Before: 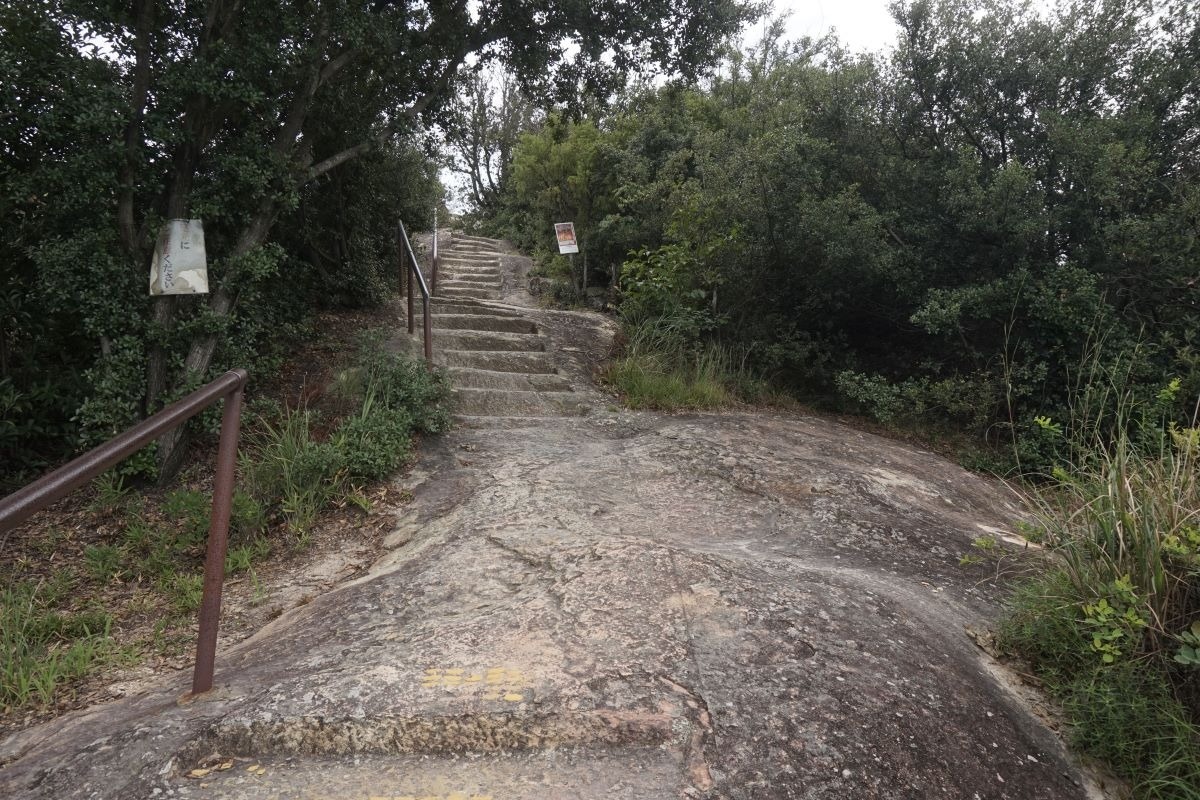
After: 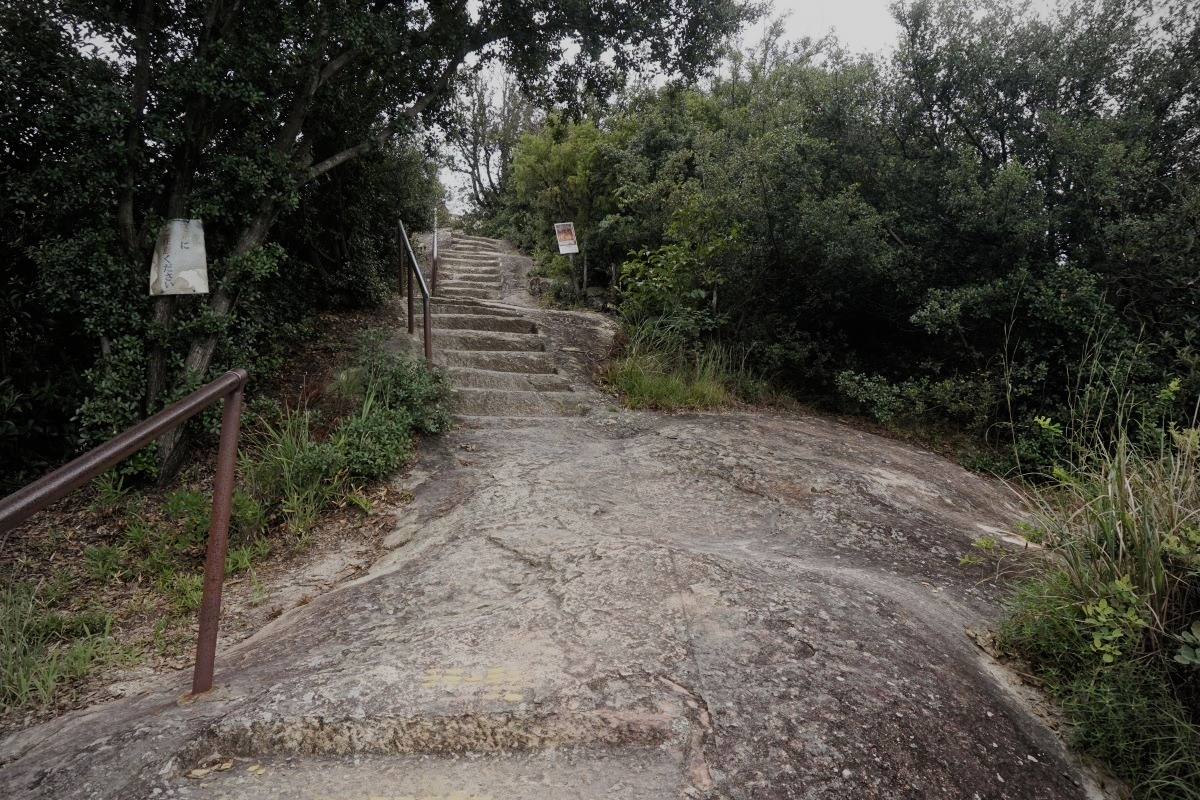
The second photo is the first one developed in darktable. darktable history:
vignetting: brightness -0.269
filmic rgb: black relative exposure -7.65 EV, white relative exposure 4.56 EV, hardness 3.61, preserve chrominance no, color science v5 (2021), iterations of high-quality reconstruction 0
